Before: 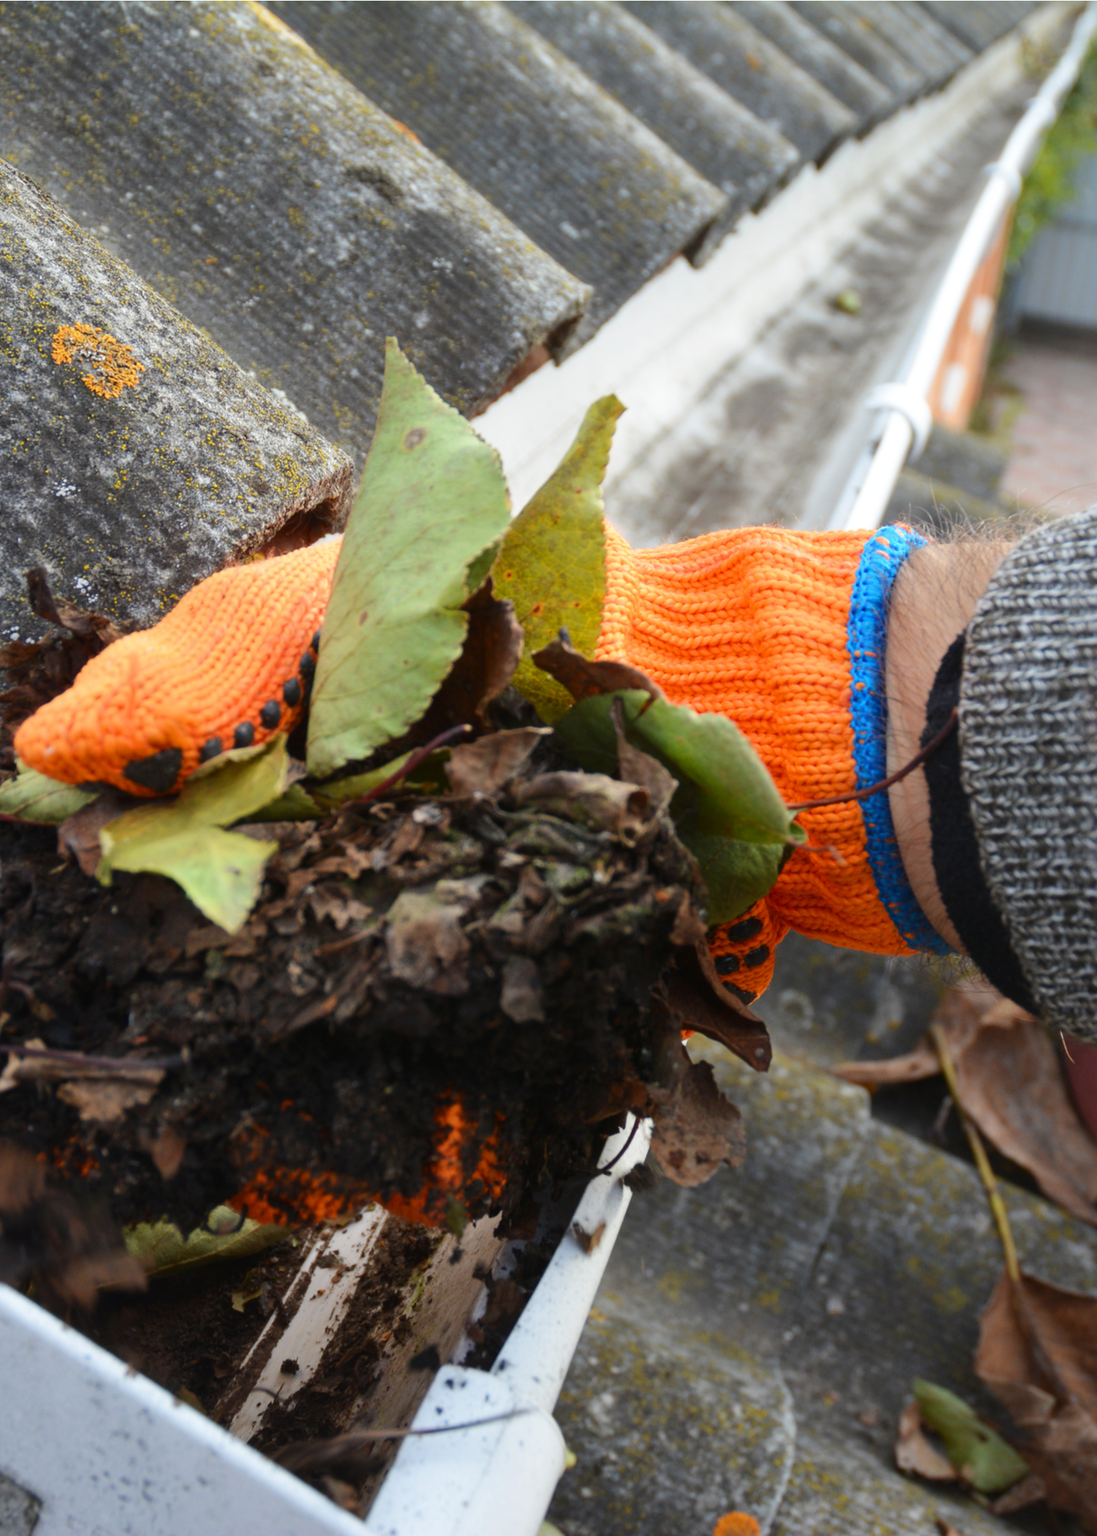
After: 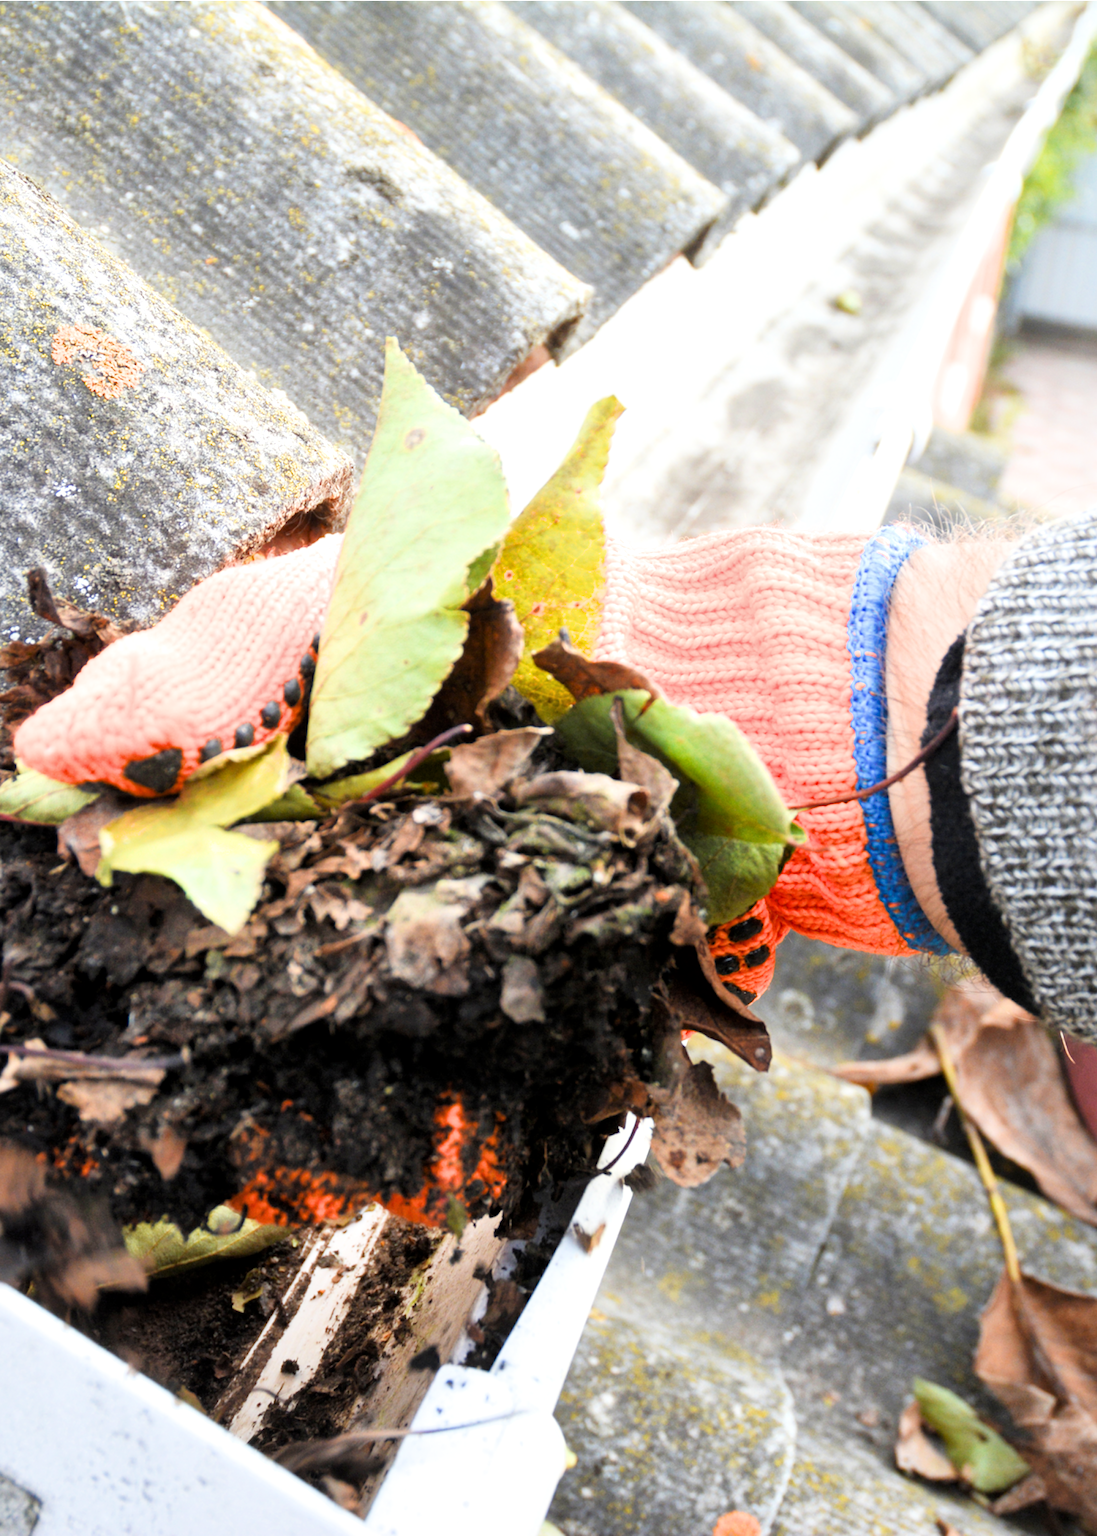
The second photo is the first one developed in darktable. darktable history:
exposure: exposure 2 EV, compensate exposure bias true, compensate highlight preservation false
local contrast: mode bilateral grid, contrast 20, coarseness 50, detail 120%, midtone range 0.2
filmic rgb: black relative exposure -5 EV, hardness 2.88, contrast 1.1, highlights saturation mix -20%
